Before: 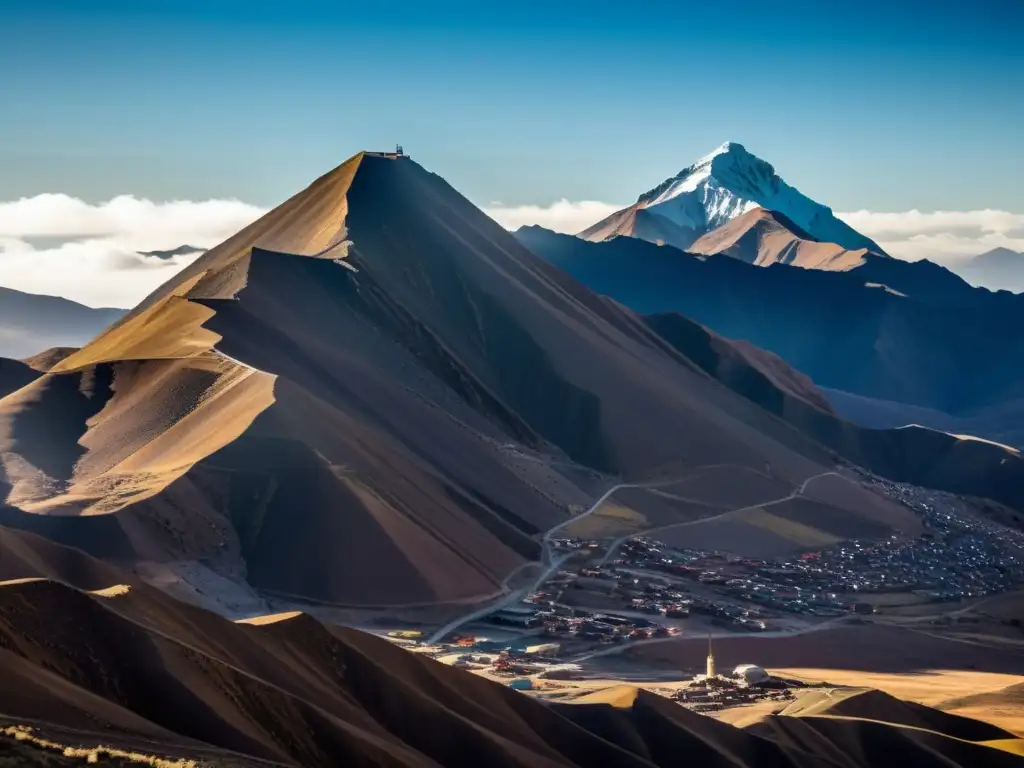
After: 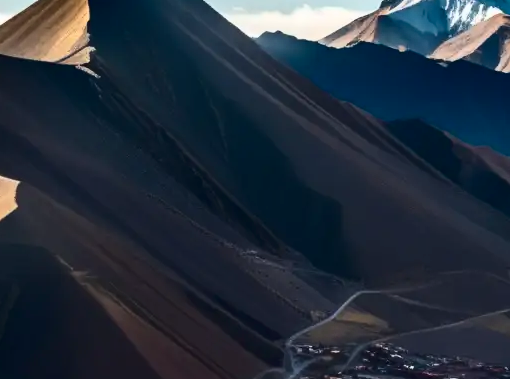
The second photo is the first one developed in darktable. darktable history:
contrast brightness saturation: contrast 0.279
crop: left 25.288%, top 25.35%, right 24.894%, bottom 25.264%
